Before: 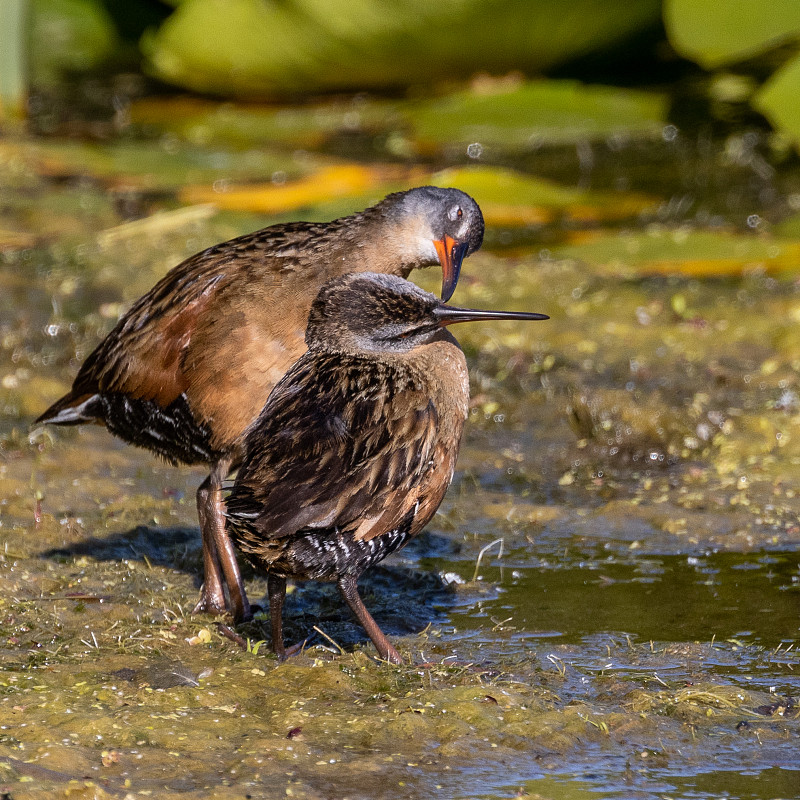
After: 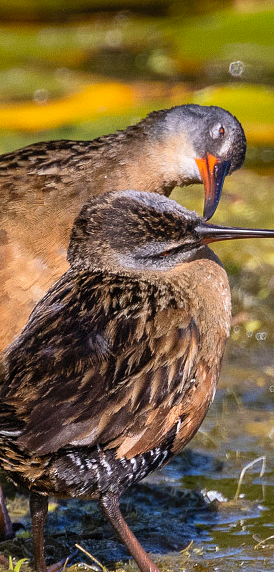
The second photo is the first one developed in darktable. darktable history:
crop and rotate: left 29.885%, top 10.274%, right 35.782%, bottom 18.11%
contrast brightness saturation: contrast 0.075, brightness 0.081, saturation 0.183
